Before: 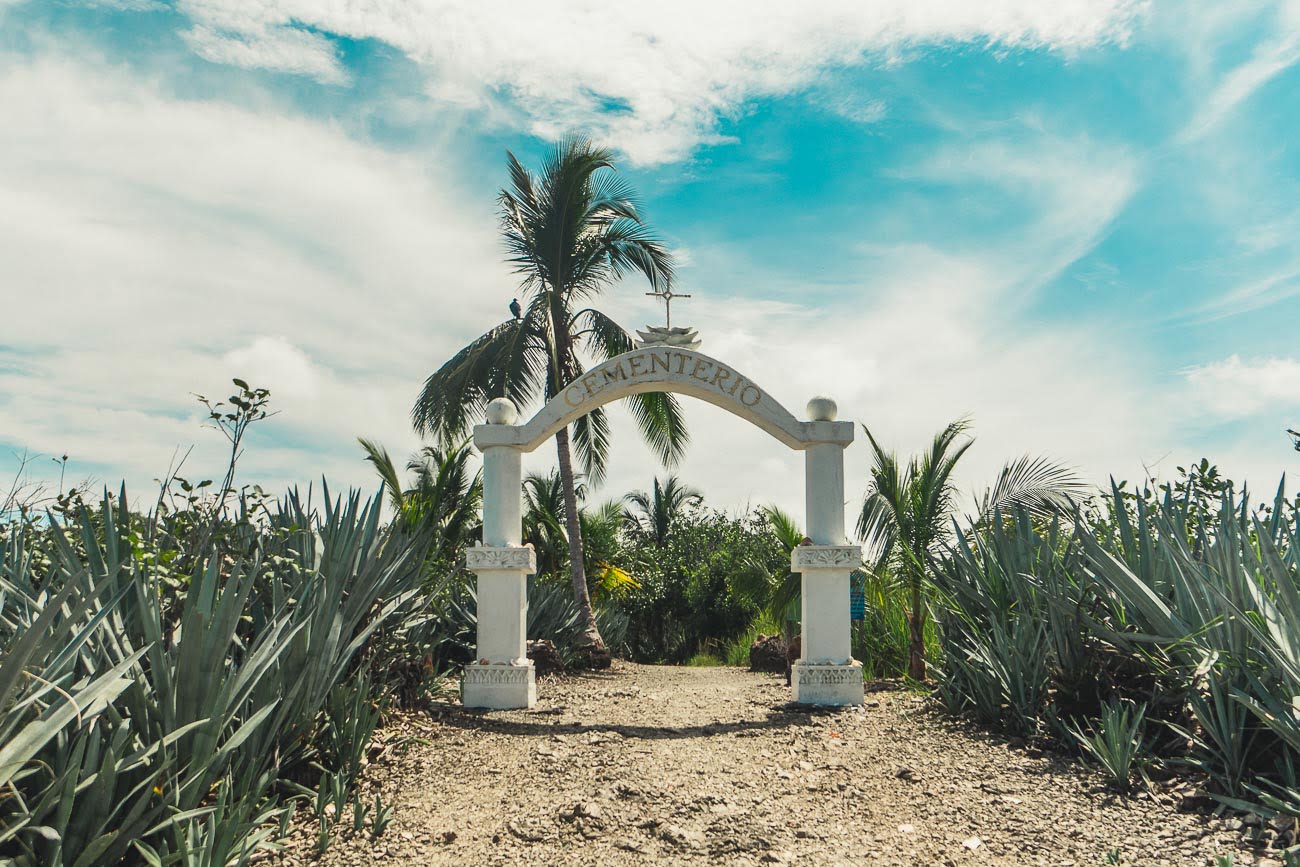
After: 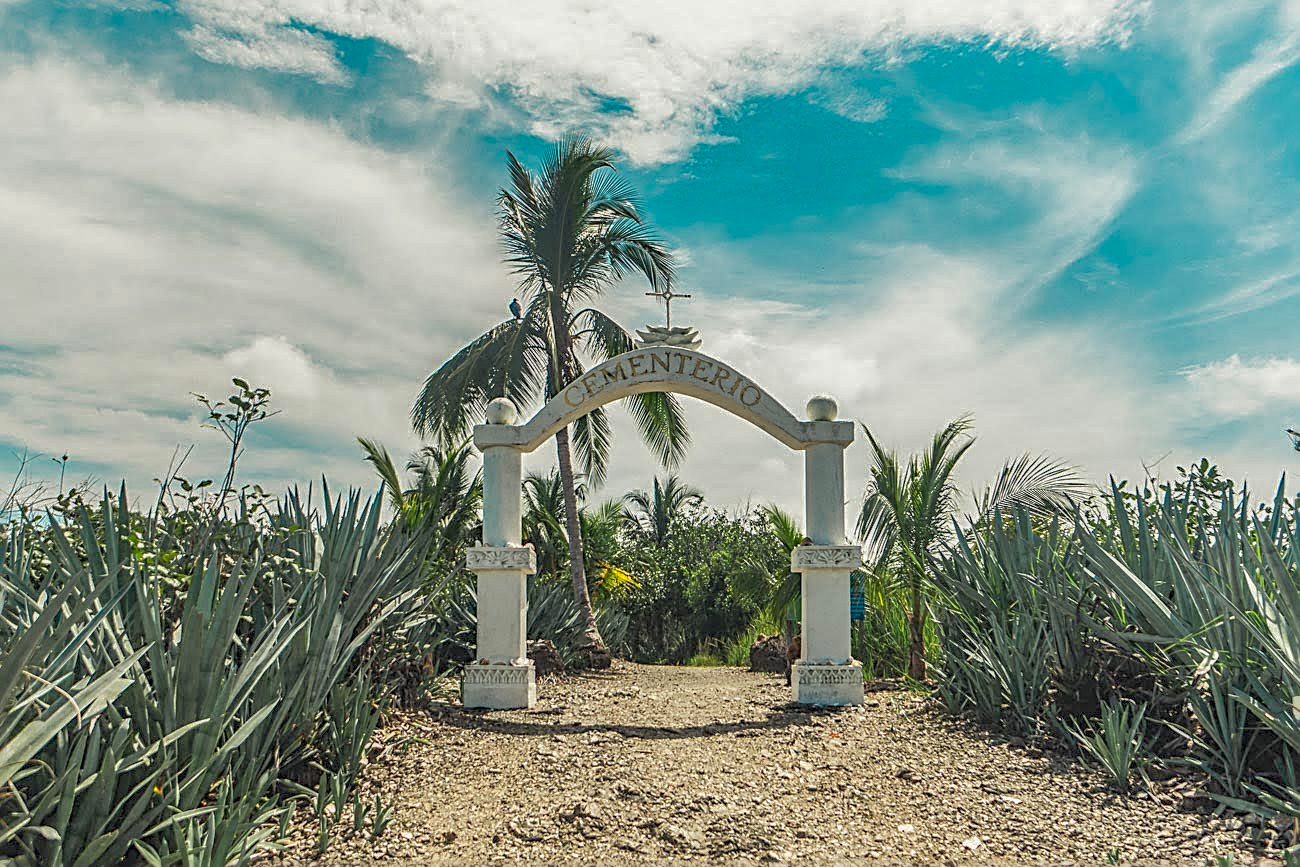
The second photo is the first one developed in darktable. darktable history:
local contrast: highlights 5%, shadows 3%, detail 133%
sharpen: radius 2.633, amount 0.666
haze removal: compatibility mode true, adaptive false
shadows and highlights: on, module defaults
